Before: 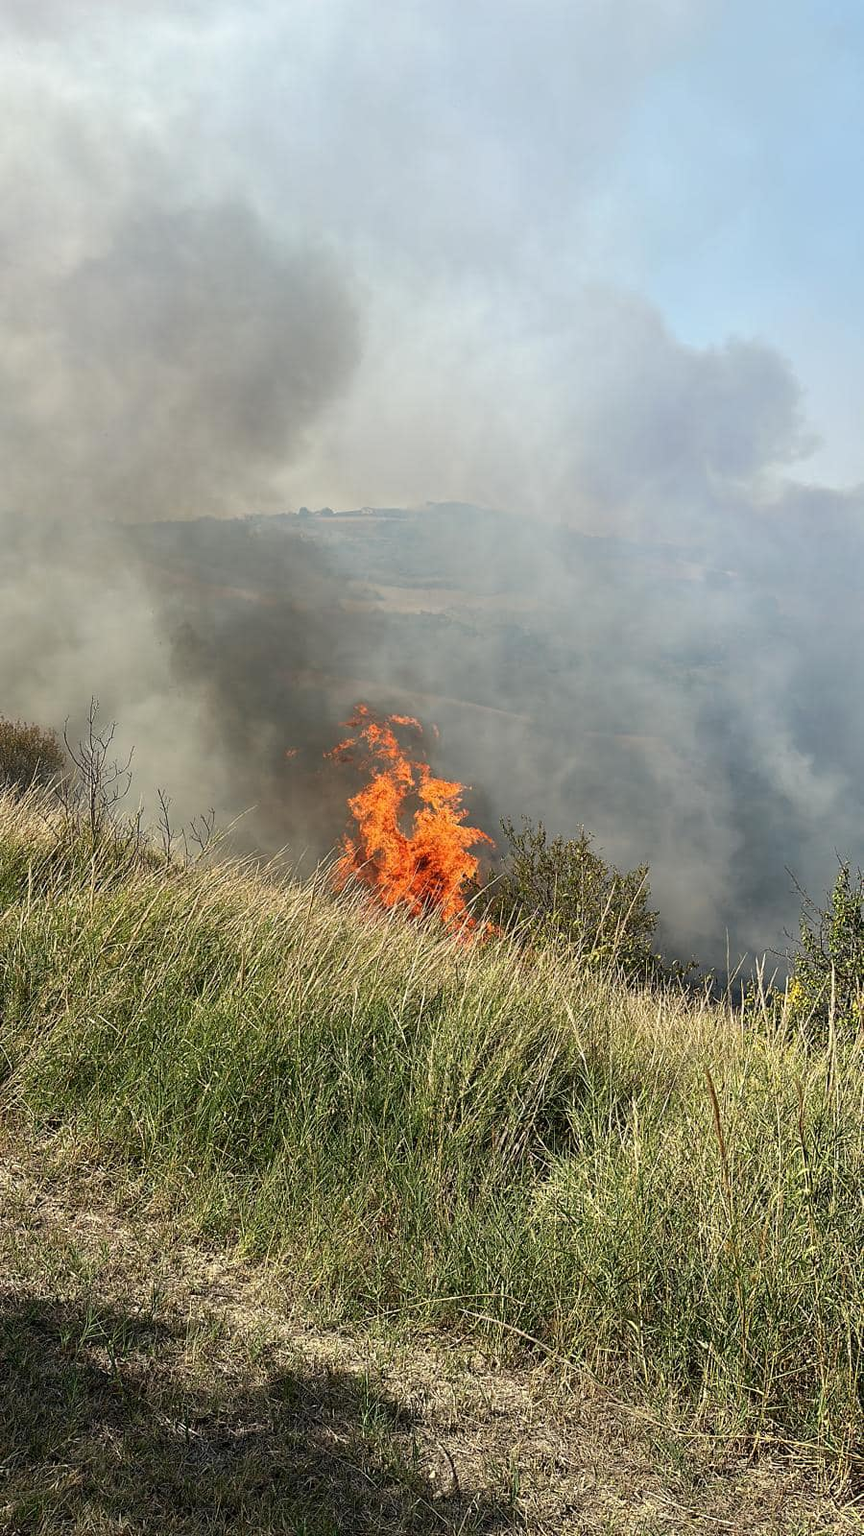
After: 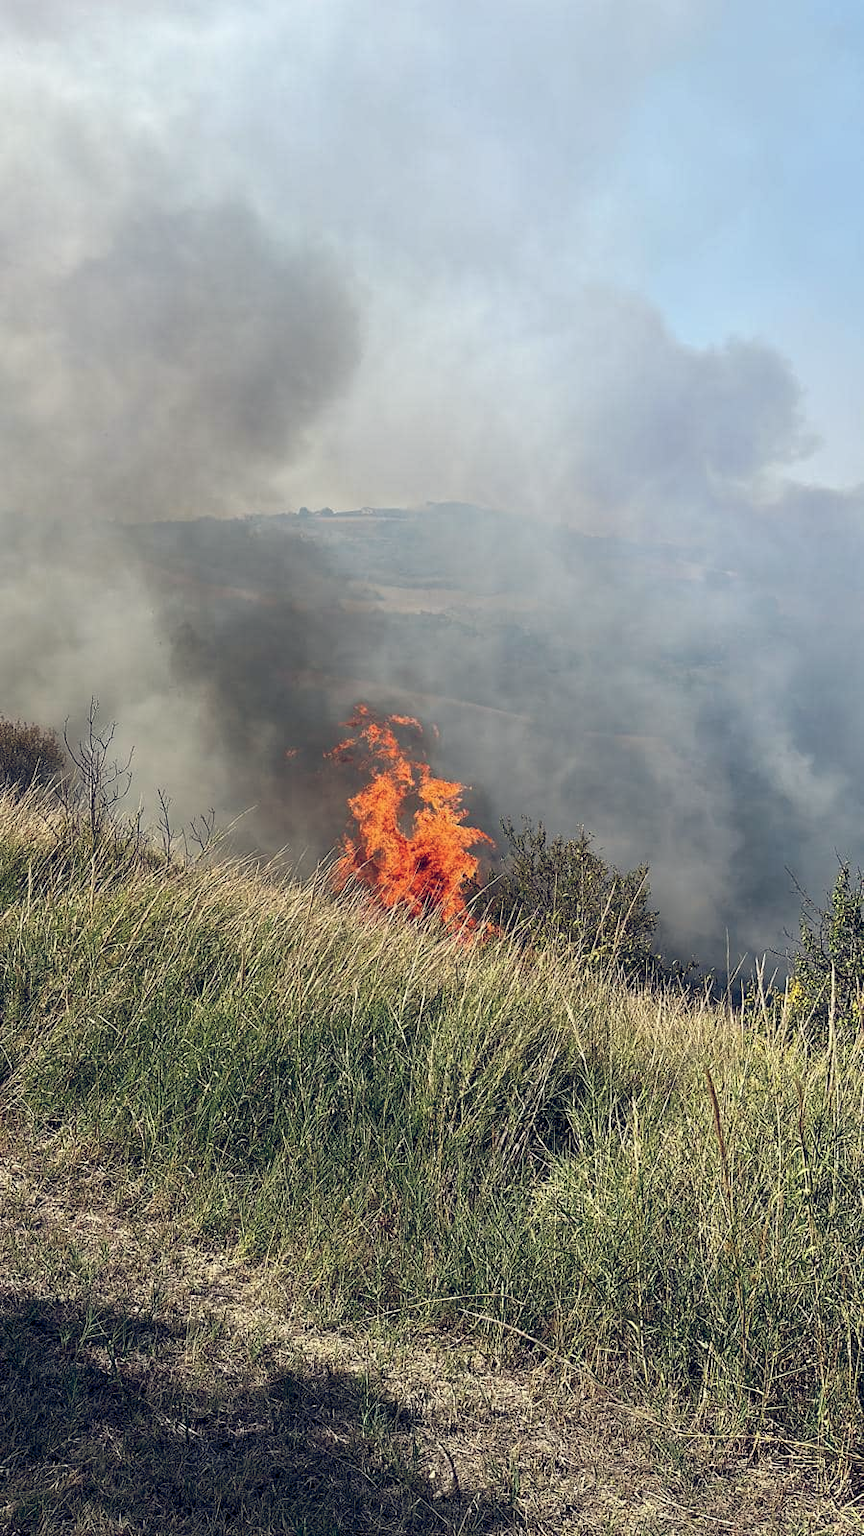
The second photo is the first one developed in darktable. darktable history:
color balance rgb: shadows lift › chroma 0.949%, shadows lift › hue 111.96°, power › luminance -3.88%, power › hue 142.05°, global offset › luminance -0.307%, global offset › chroma 0.307%, global offset › hue 262.98°, perceptual saturation grading › global saturation 0.244%
tone equalizer: on, module defaults
